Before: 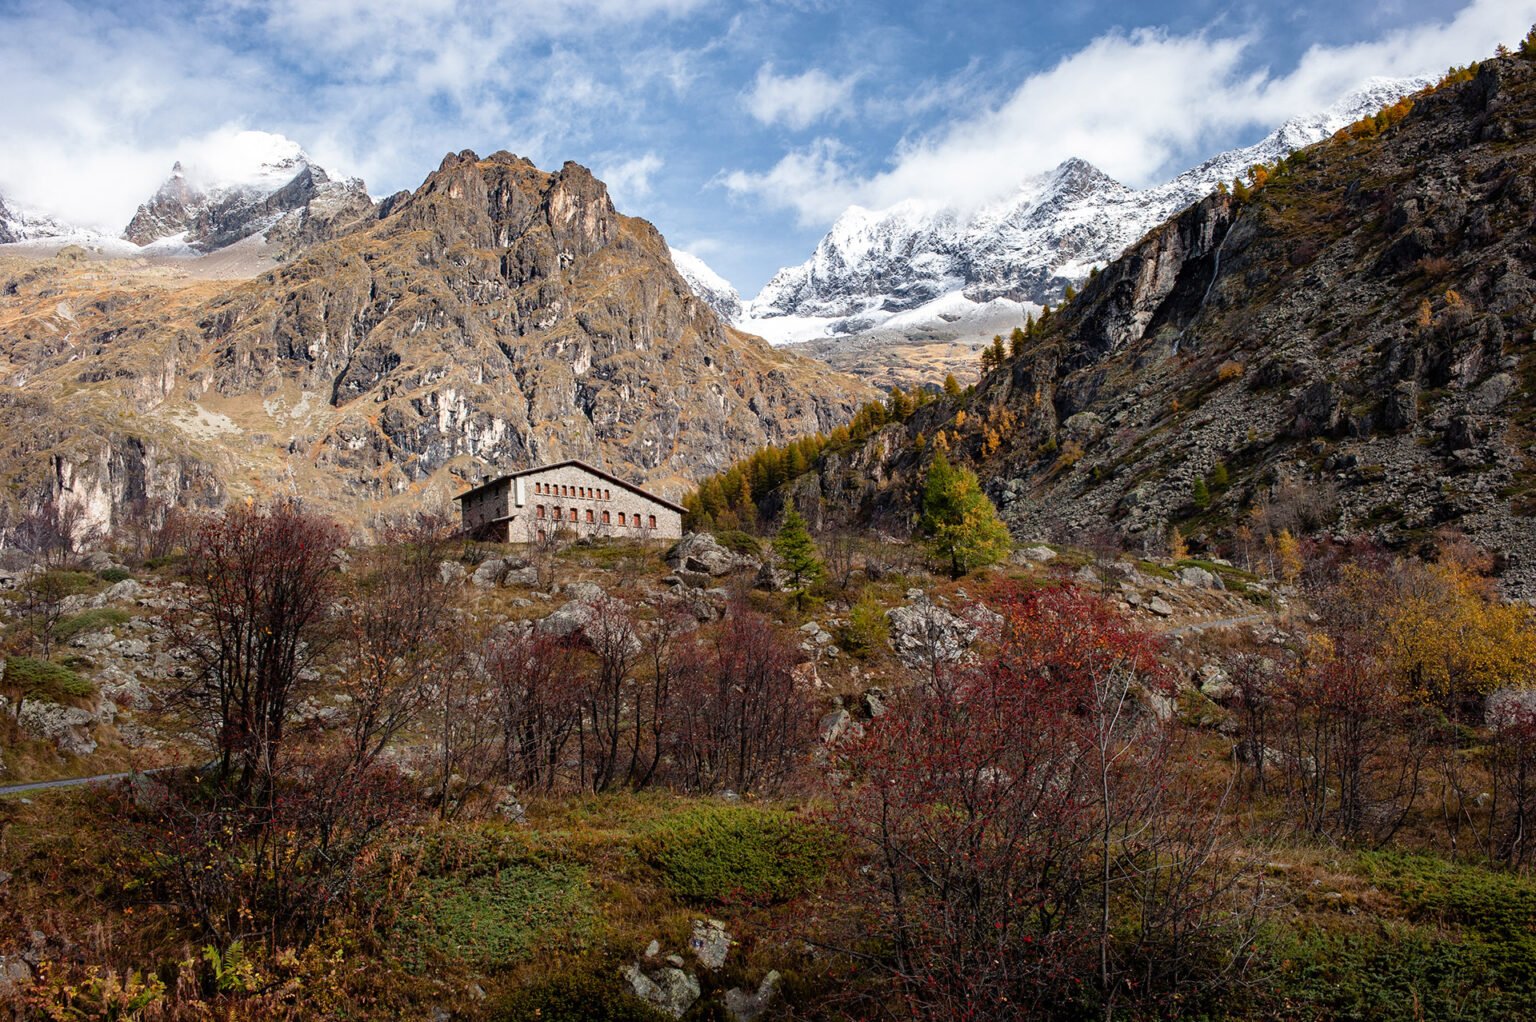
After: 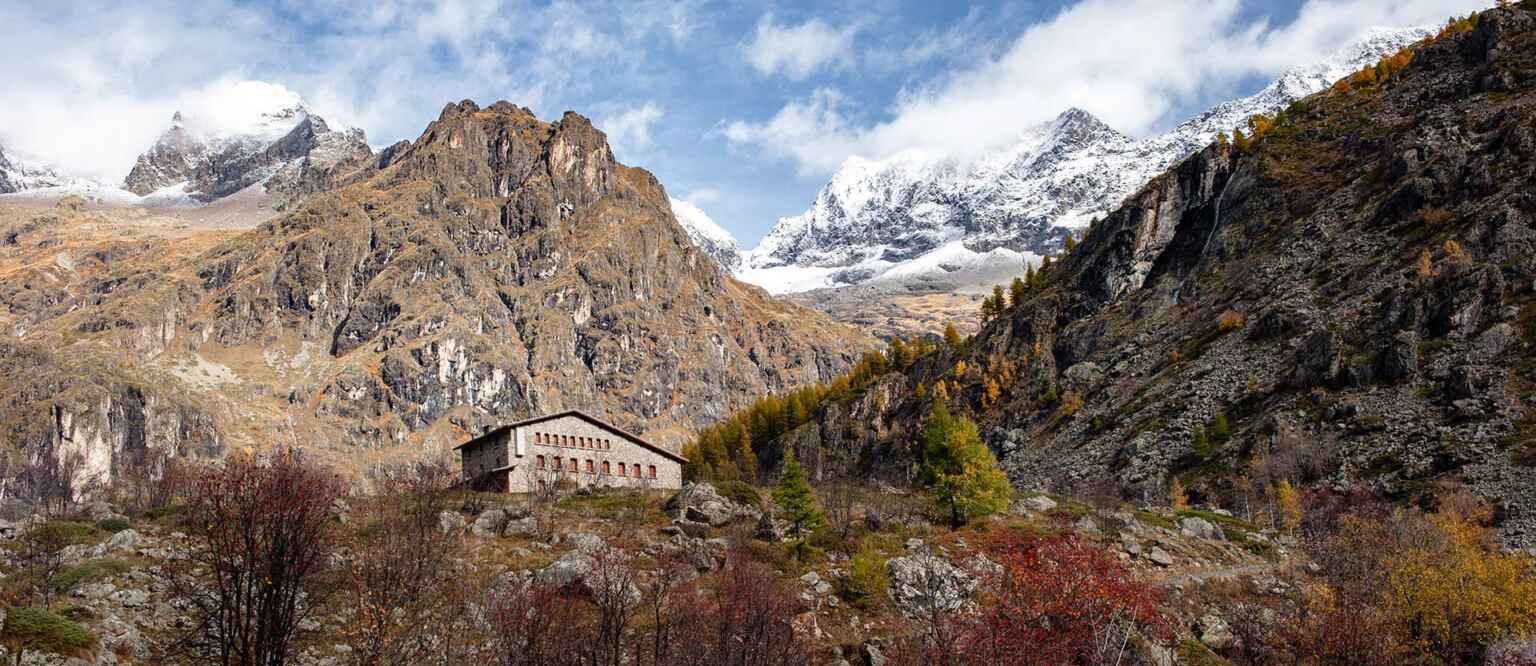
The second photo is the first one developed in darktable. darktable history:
crop and rotate: top 4.957%, bottom 29.796%
